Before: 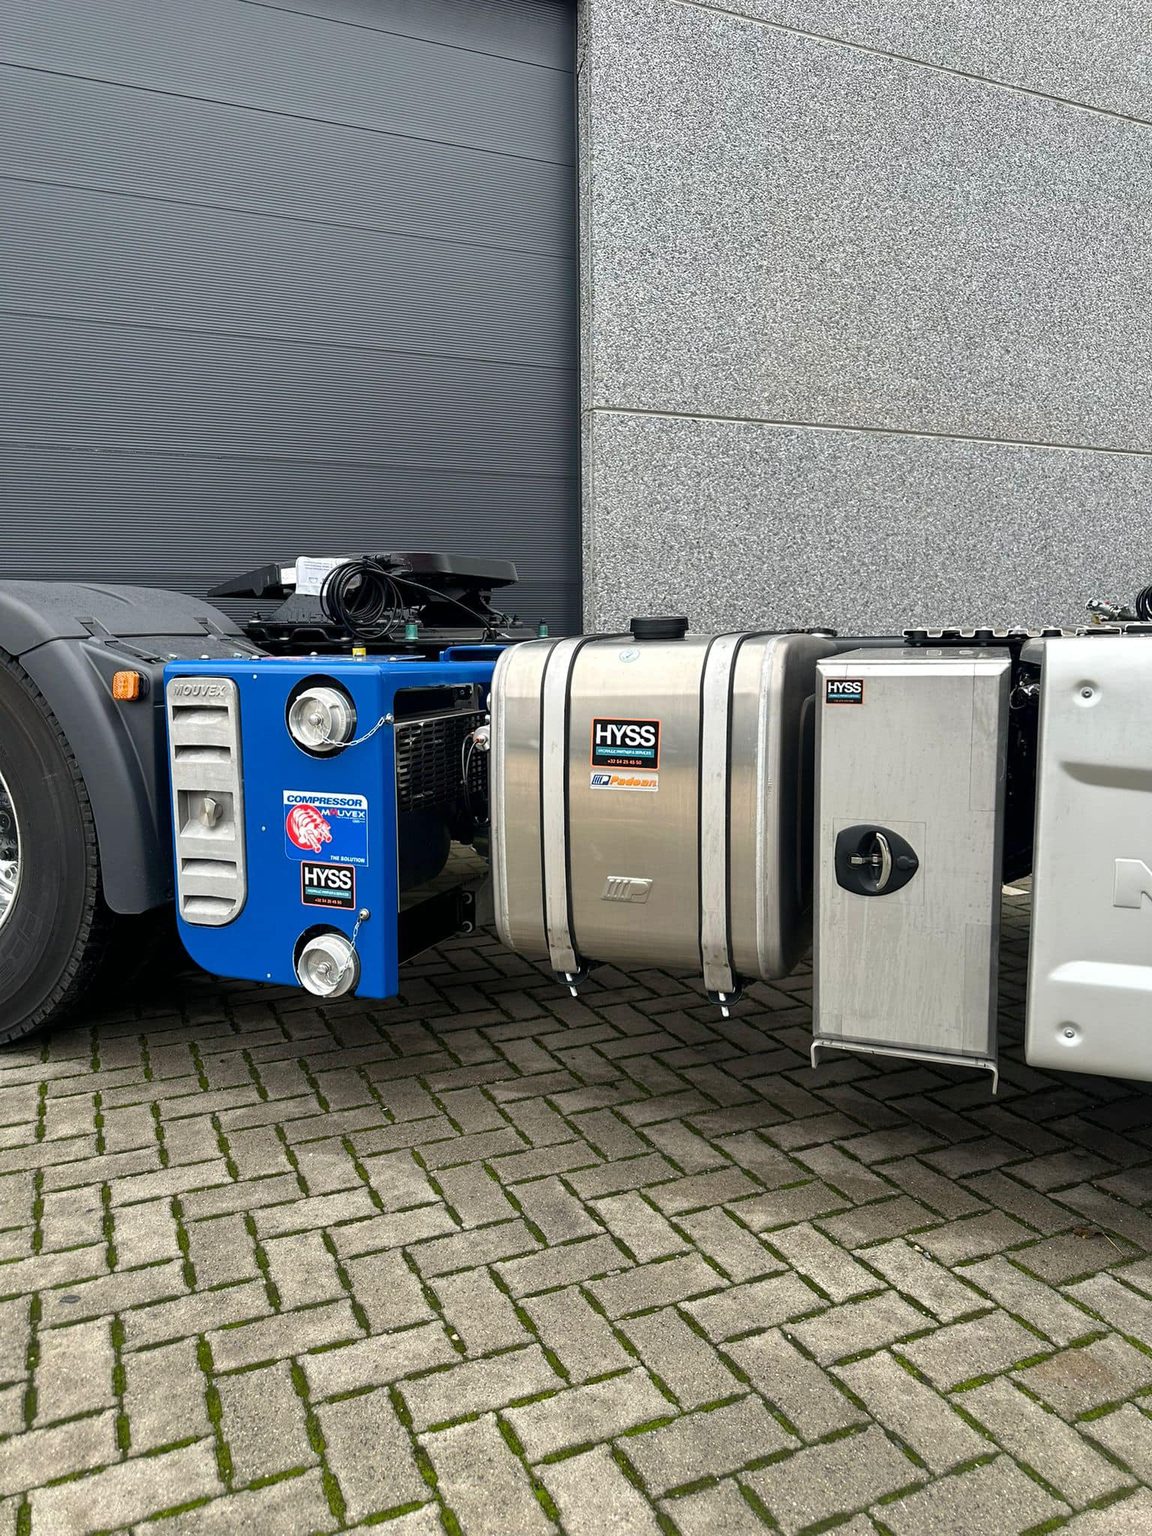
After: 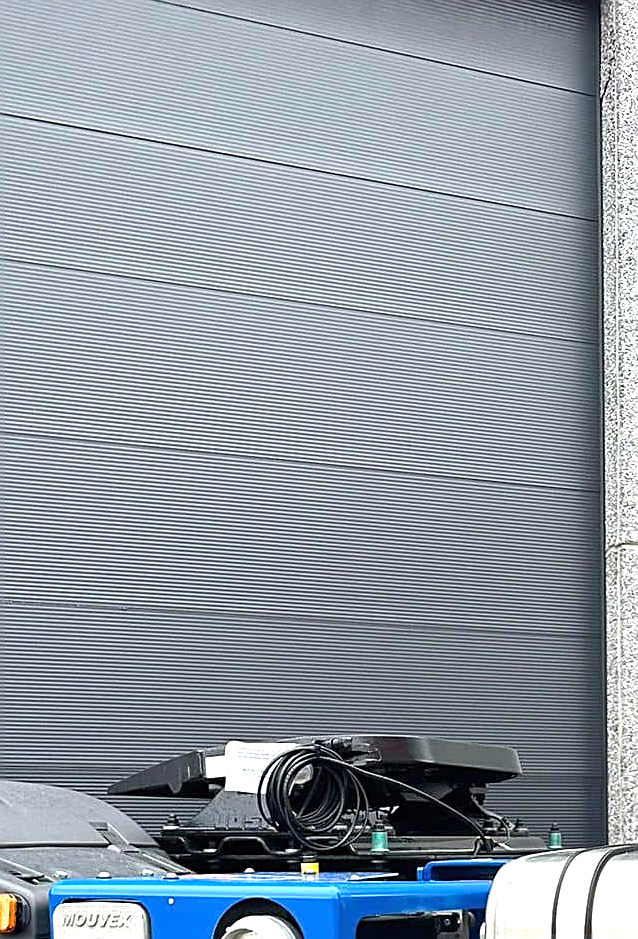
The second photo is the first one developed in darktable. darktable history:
sharpen: on, module defaults
exposure: black level correction 0, exposure 1 EV, compensate exposure bias true, compensate highlight preservation false
crop and rotate: left 11.055%, top 0.089%, right 47.406%, bottom 54.041%
